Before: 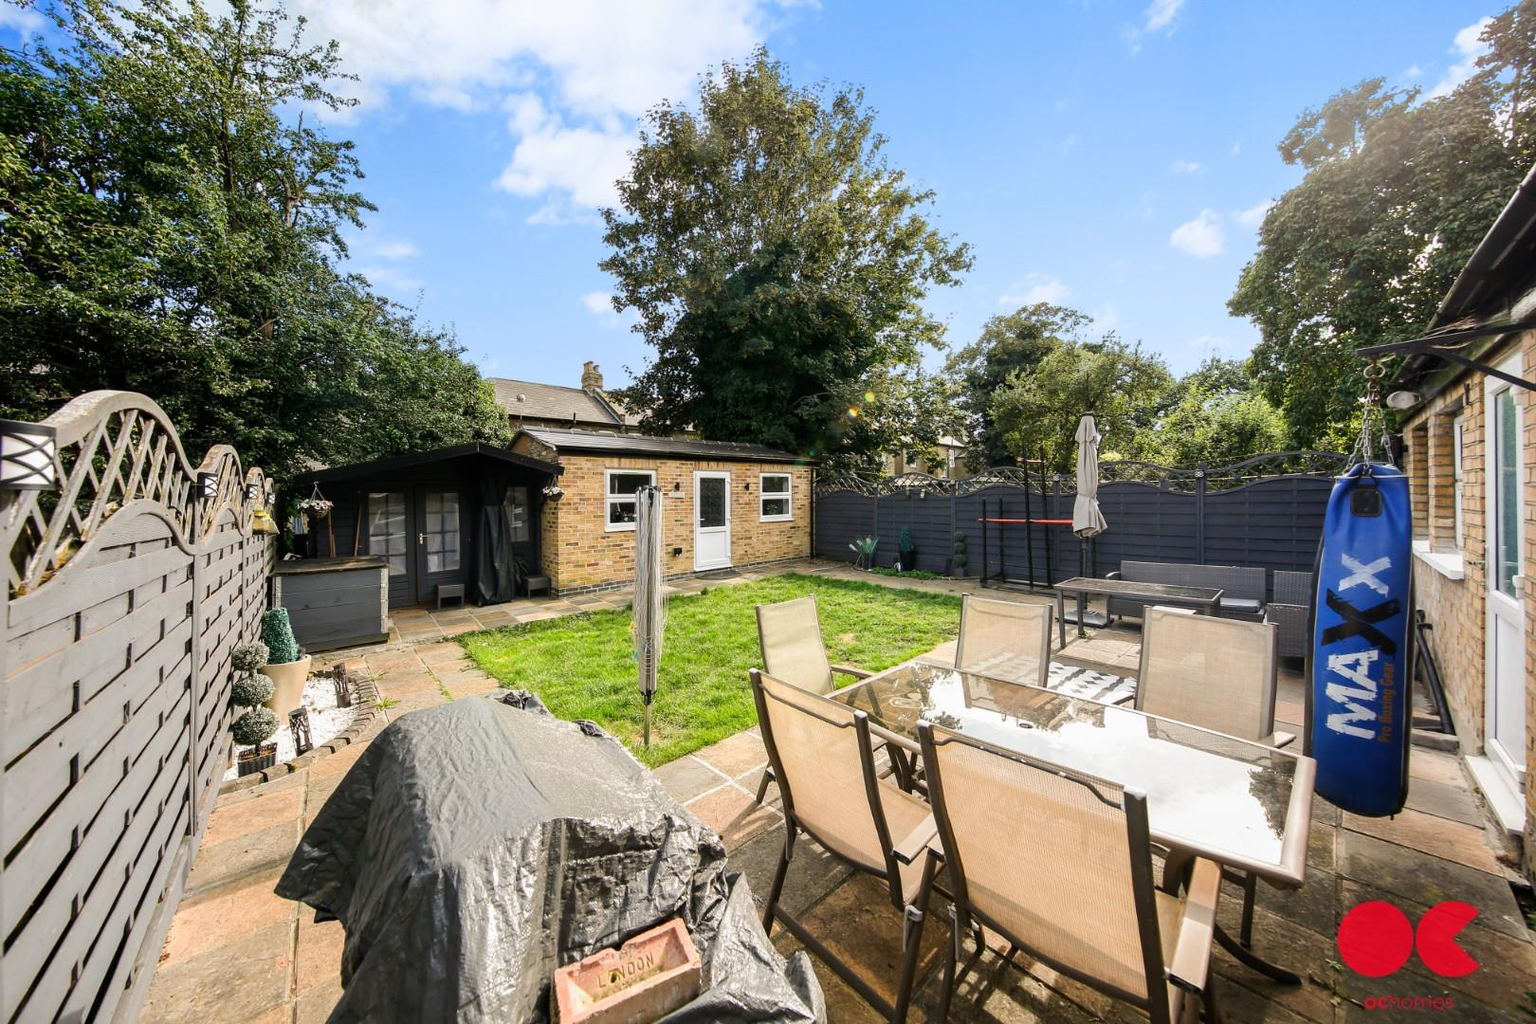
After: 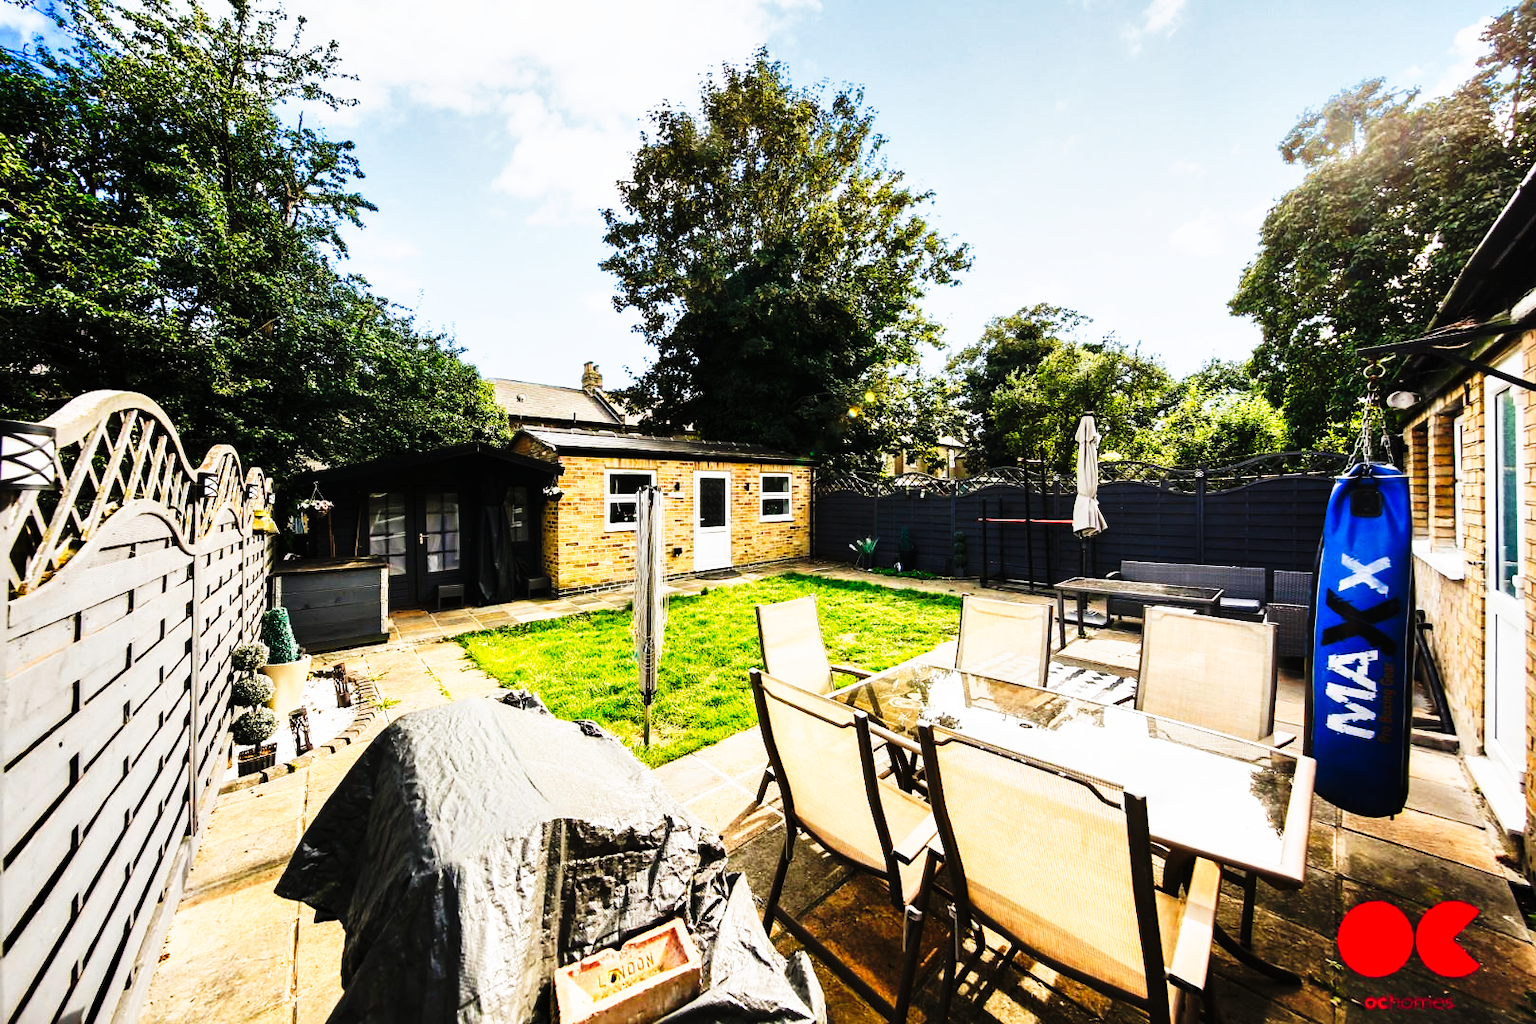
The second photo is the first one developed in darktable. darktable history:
shadows and highlights: highlights color adjustment 0%, low approximation 0.01, soften with gaussian
tone curve: curves: ch0 [(0, 0) (0.003, 0.005) (0.011, 0.008) (0.025, 0.013) (0.044, 0.017) (0.069, 0.022) (0.1, 0.029) (0.136, 0.038) (0.177, 0.053) (0.224, 0.081) (0.277, 0.128) (0.335, 0.214) (0.399, 0.343) (0.468, 0.478) (0.543, 0.641) (0.623, 0.798) (0.709, 0.911) (0.801, 0.971) (0.898, 0.99) (1, 1)], preserve colors none
